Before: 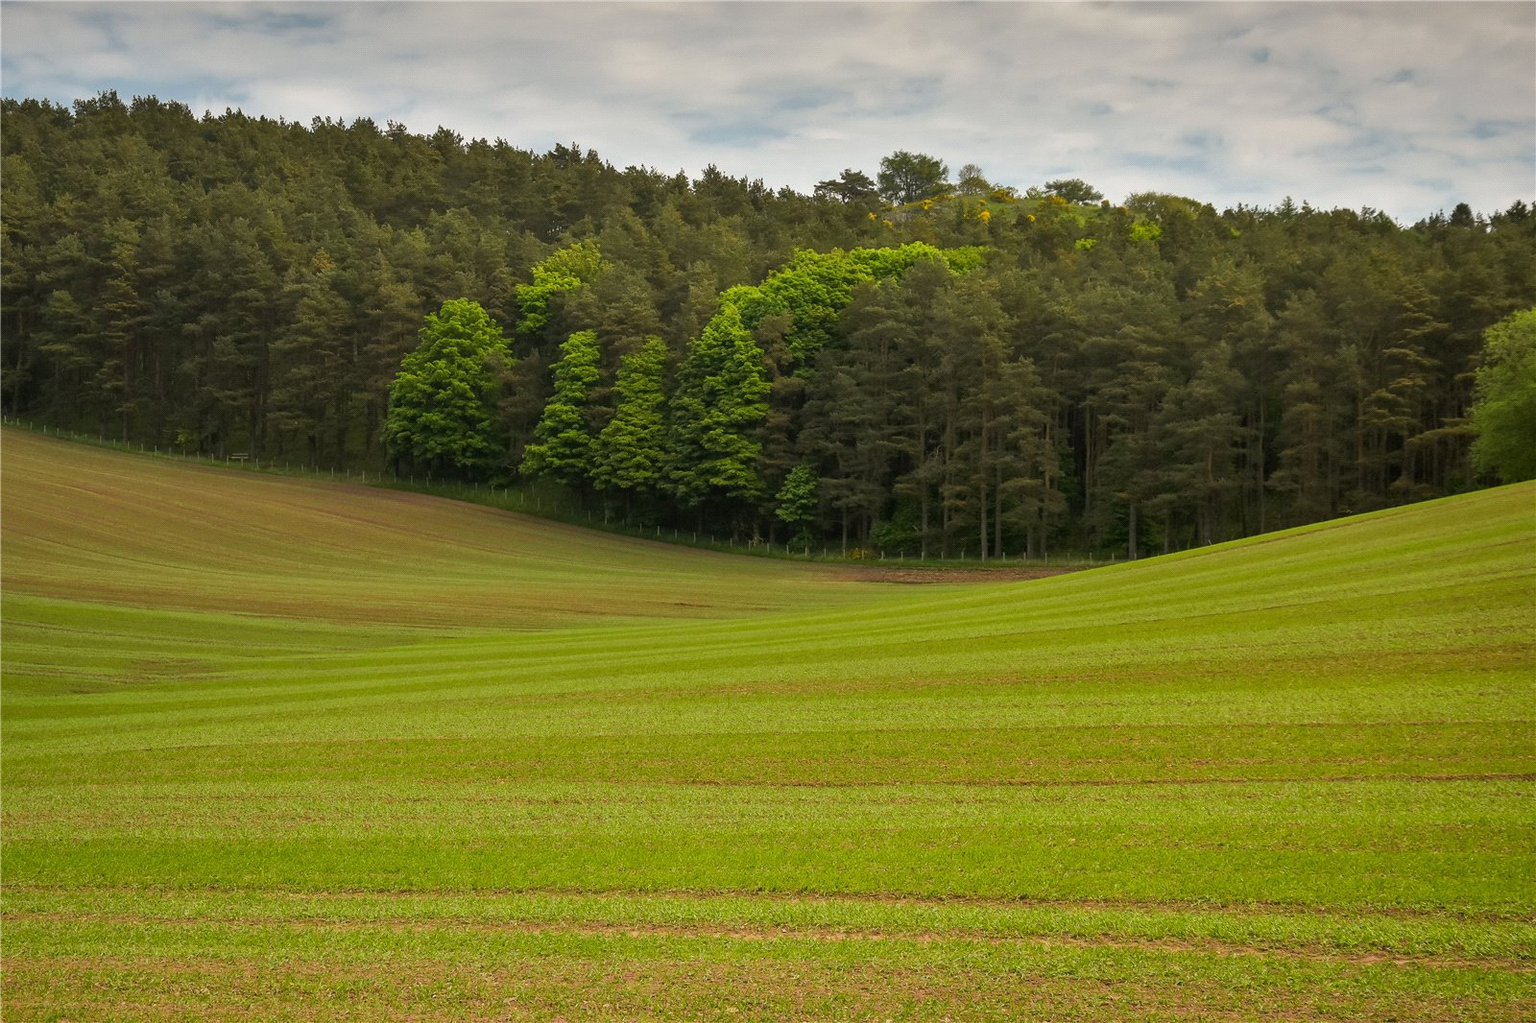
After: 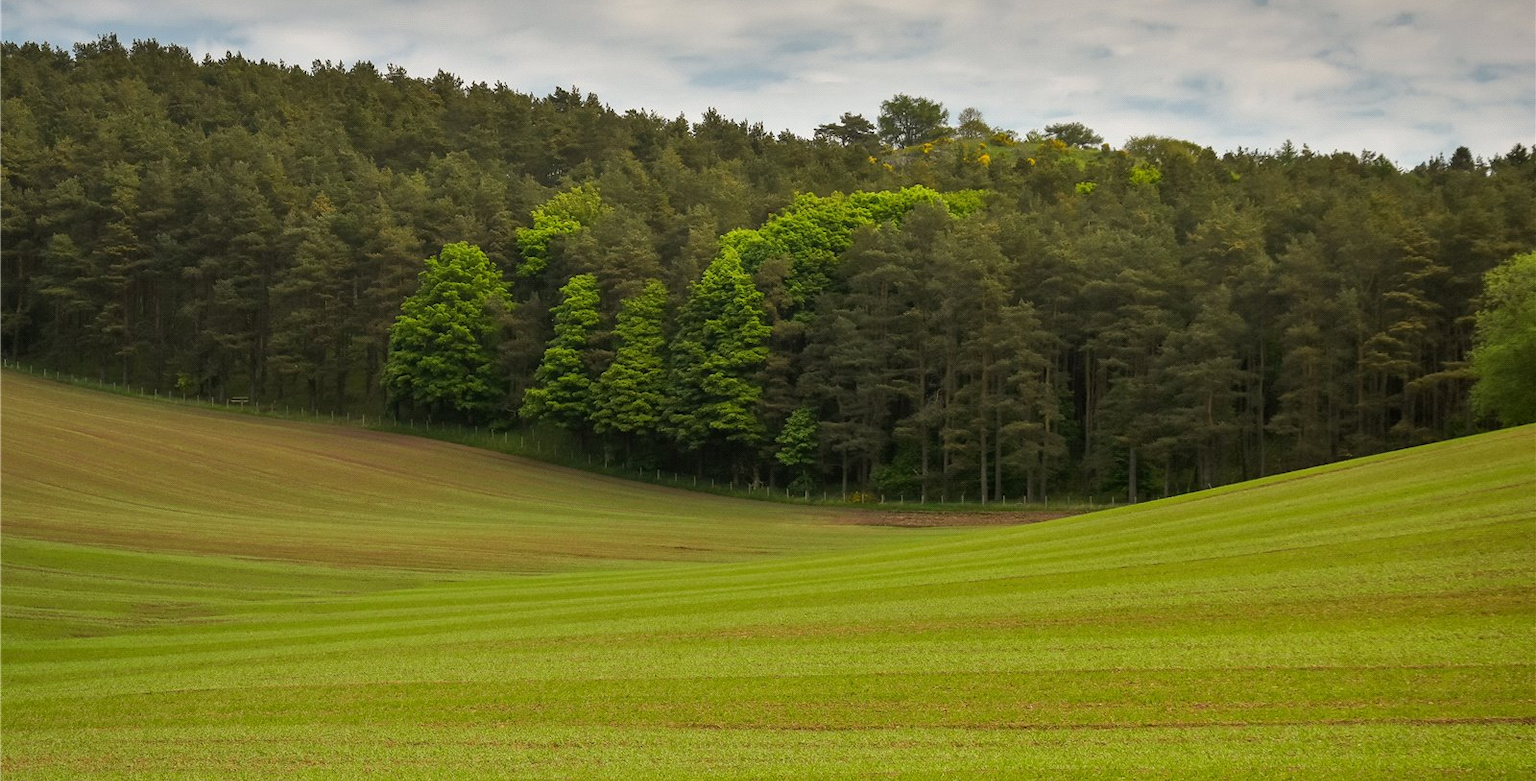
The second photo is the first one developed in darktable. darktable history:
crop: top 5.595%, bottom 18.018%
